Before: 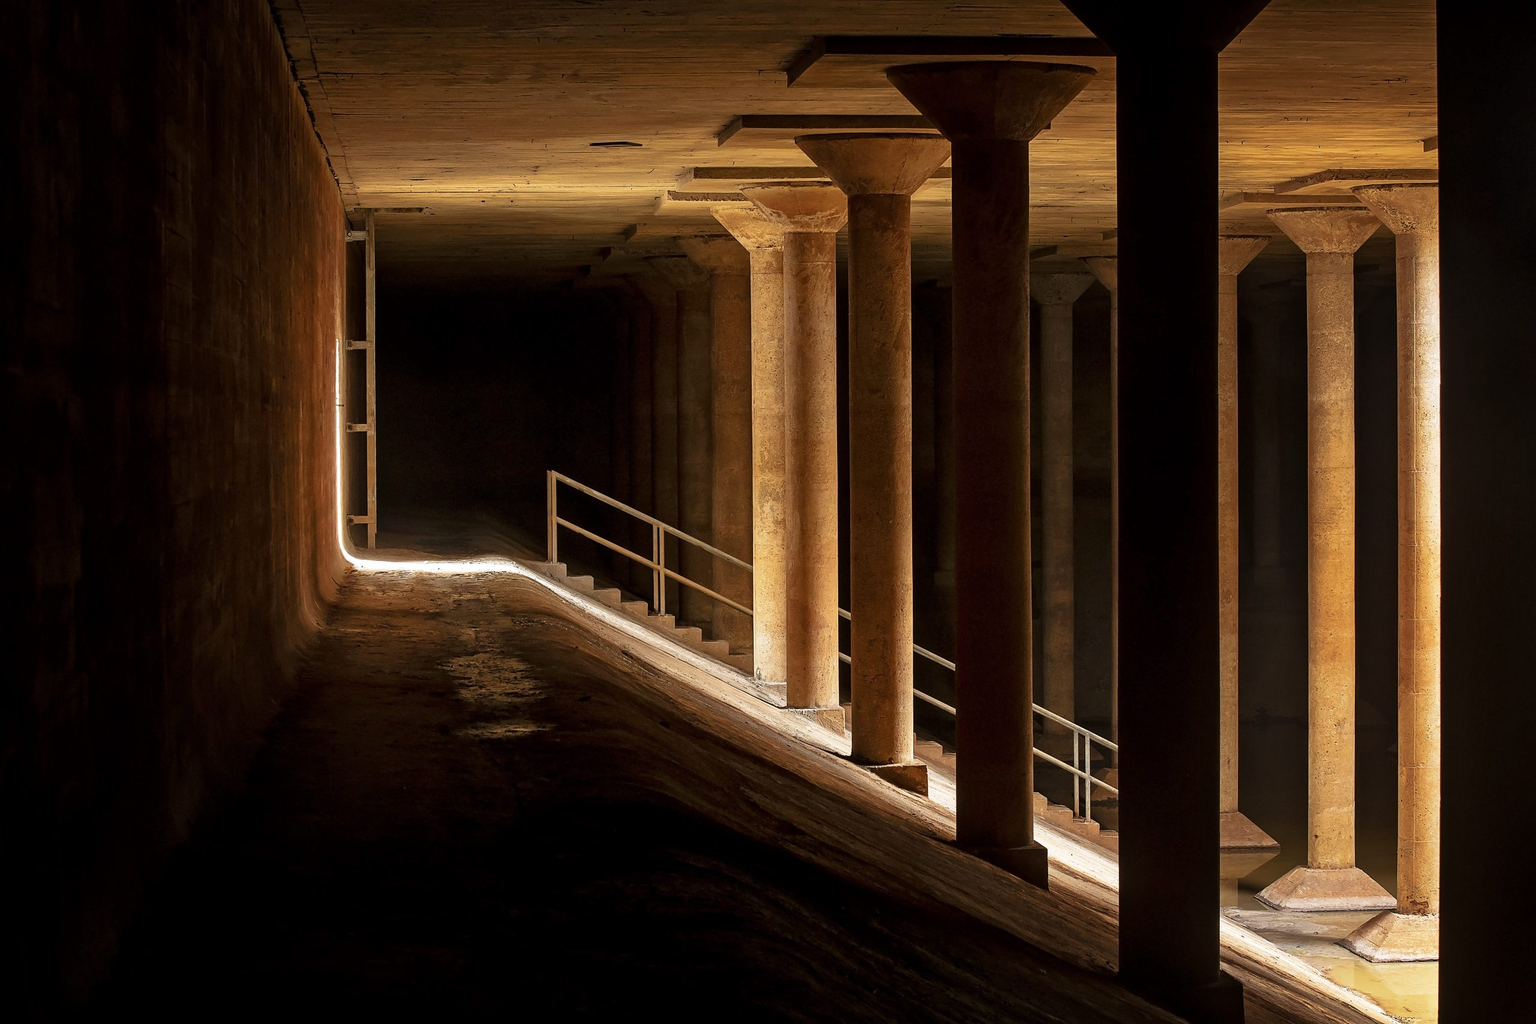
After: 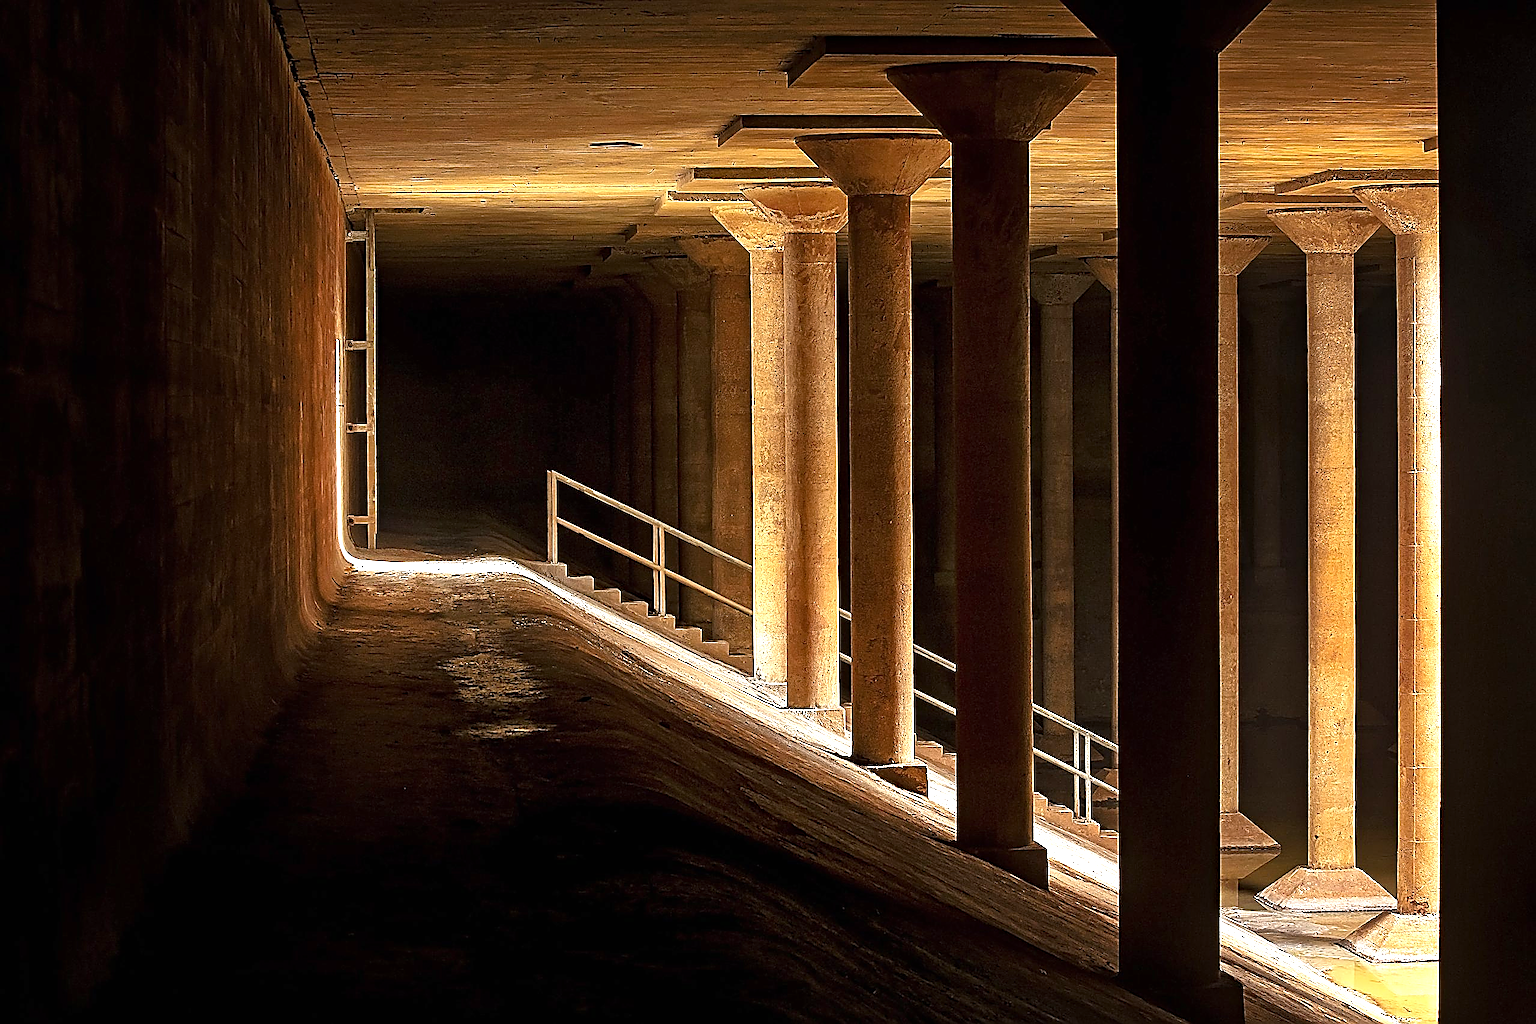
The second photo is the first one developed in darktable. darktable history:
exposure: black level correction 0, exposure 0.694 EV, compensate highlight preservation false
sharpen: amount 1.999
haze removal: strength 0.294, distance 0.247, compatibility mode true, adaptive false
